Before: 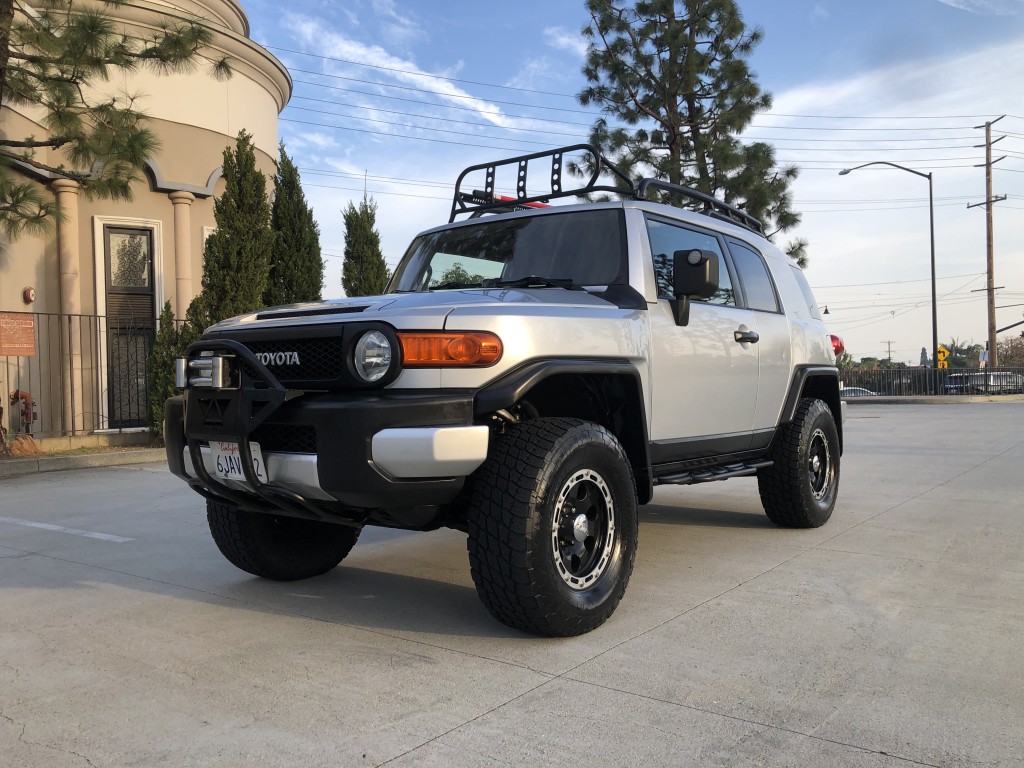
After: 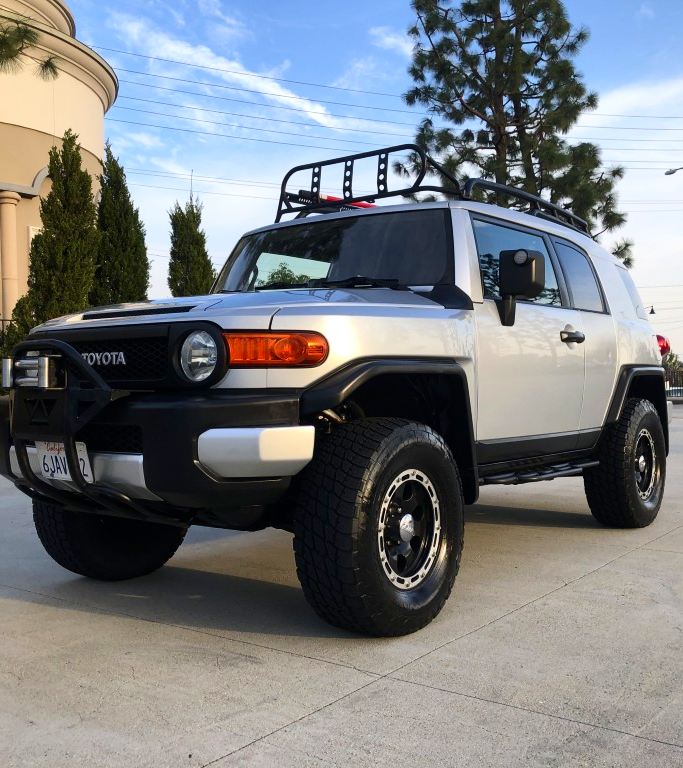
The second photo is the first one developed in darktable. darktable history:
crop: left 17.046%, right 16.199%
contrast brightness saturation: contrast 0.184, saturation 0.307
